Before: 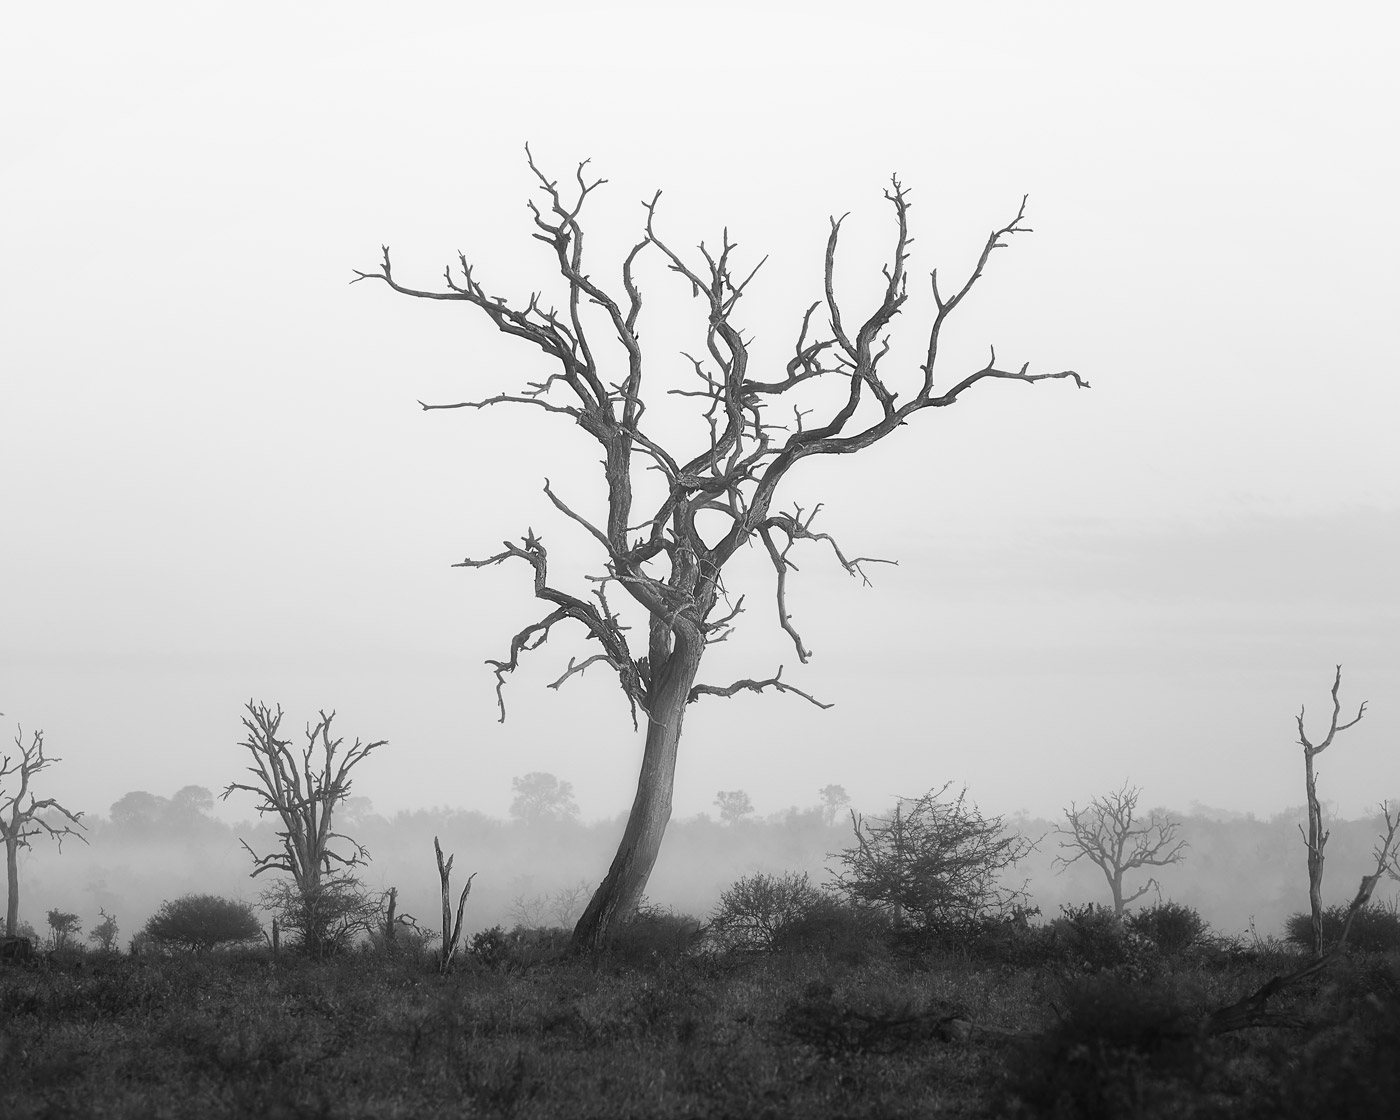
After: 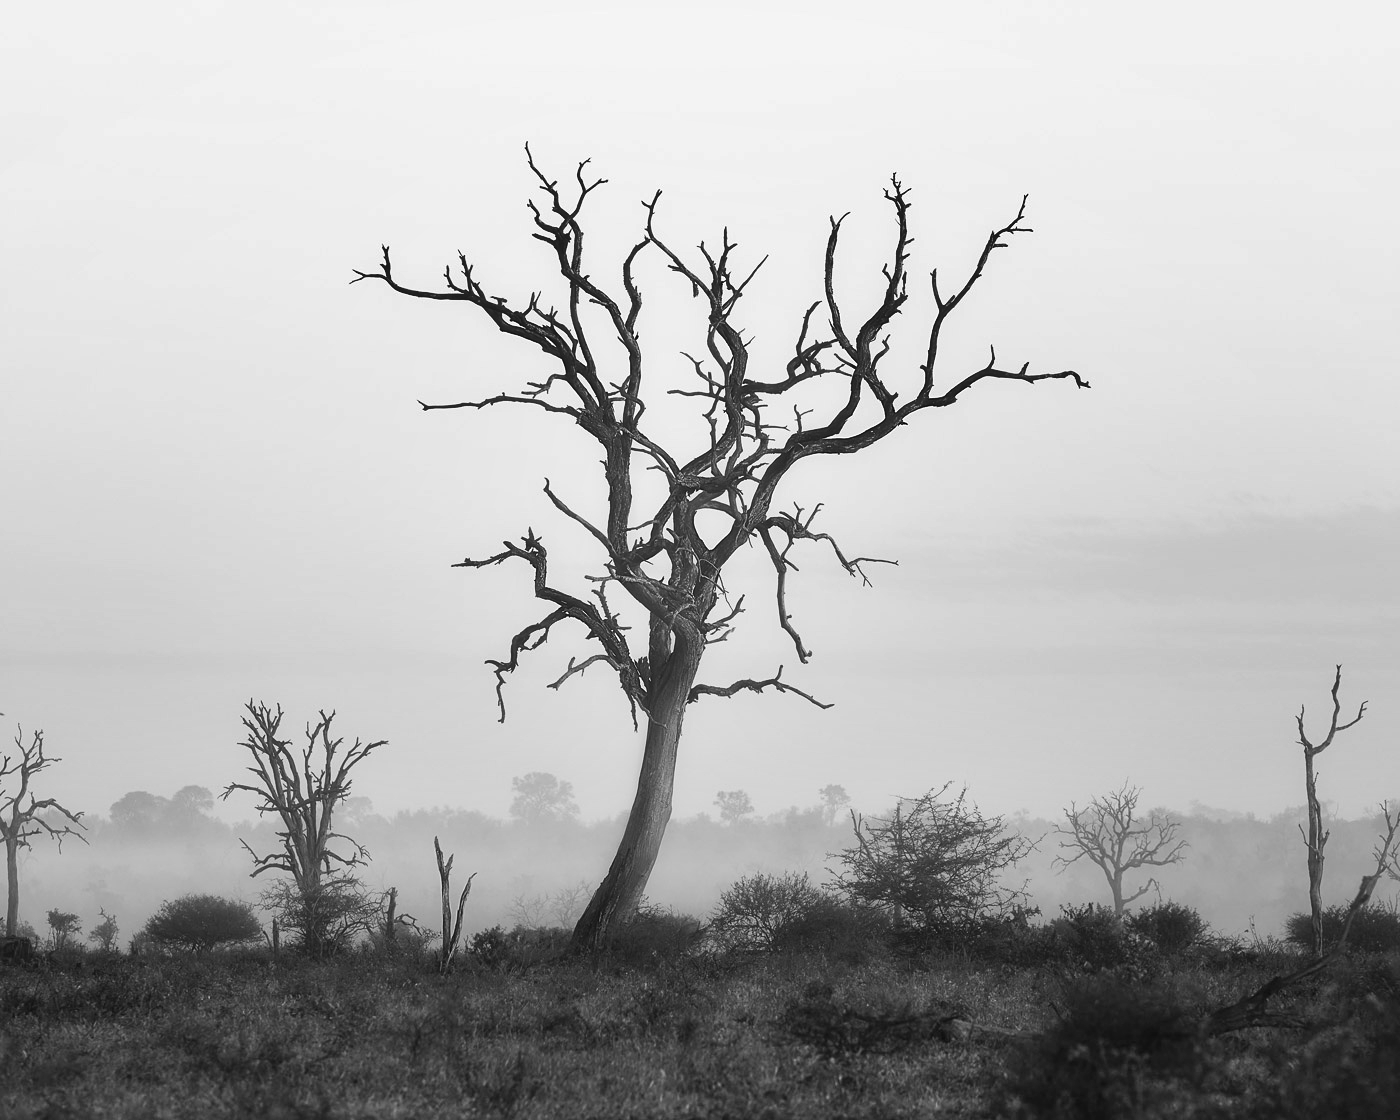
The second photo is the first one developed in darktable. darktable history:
shadows and highlights: shadows 59.85, soften with gaussian
contrast brightness saturation: contrast 0.108, saturation -0.179
